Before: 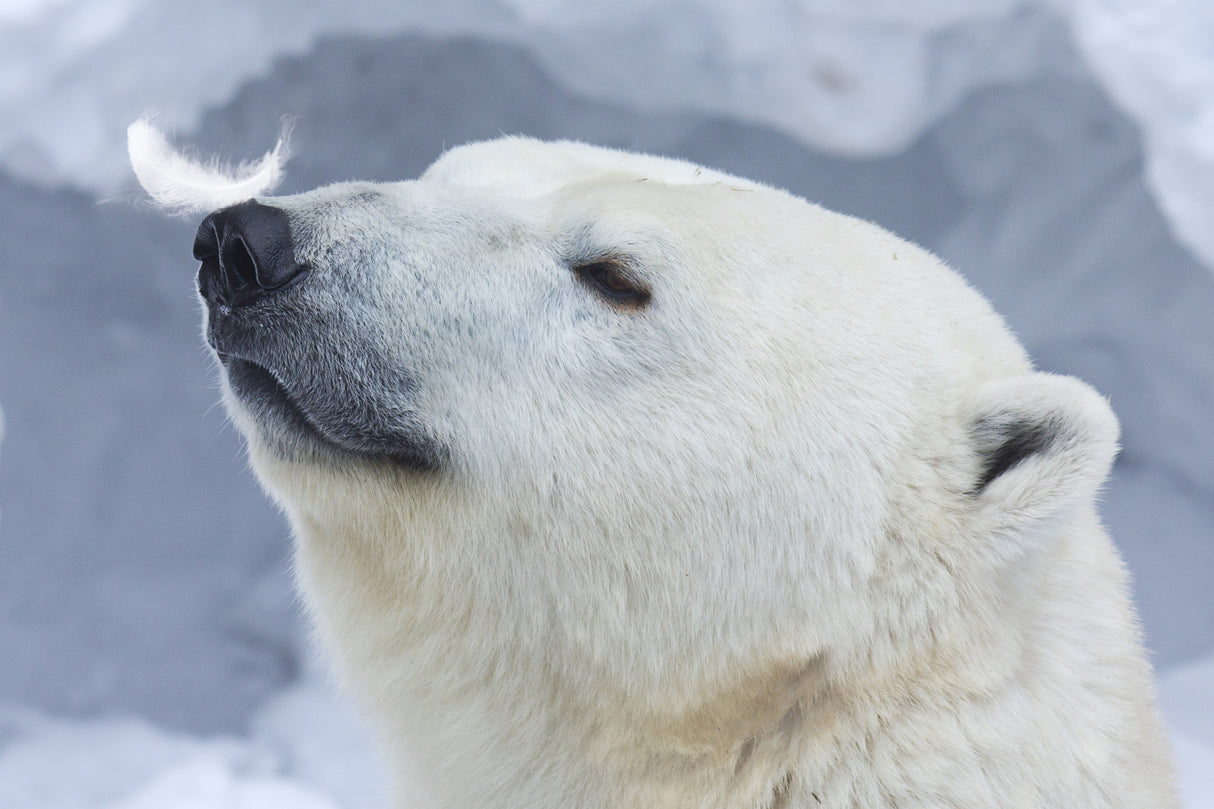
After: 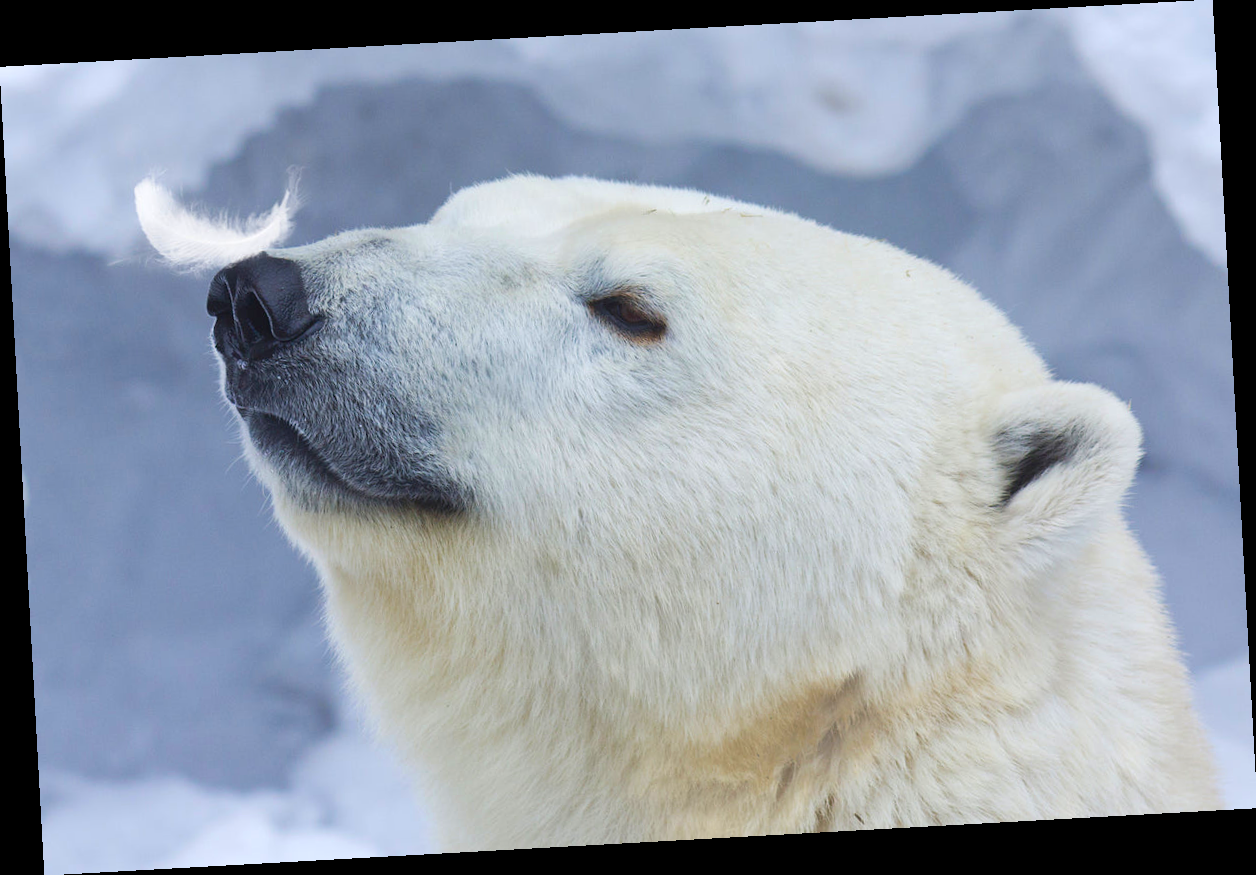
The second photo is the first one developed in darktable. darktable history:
rotate and perspective: rotation -3.18°, automatic cropping off
color balance rgb: linear chroma grading › global chroma 15%, perceptual saturation grading › global saturation 30%
